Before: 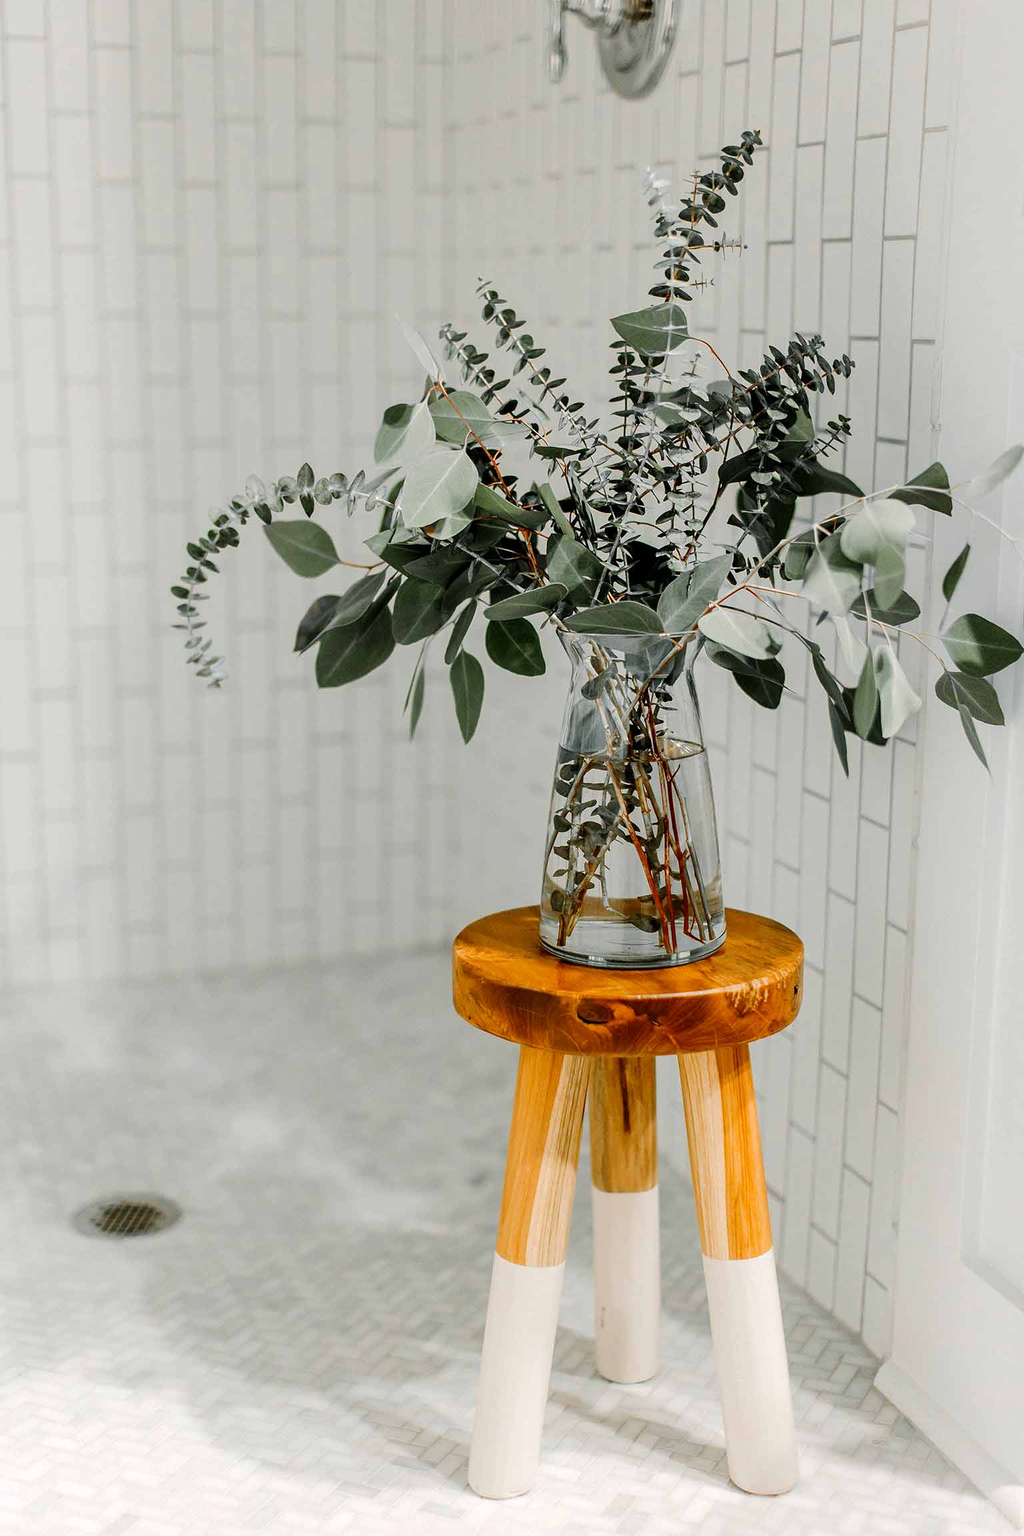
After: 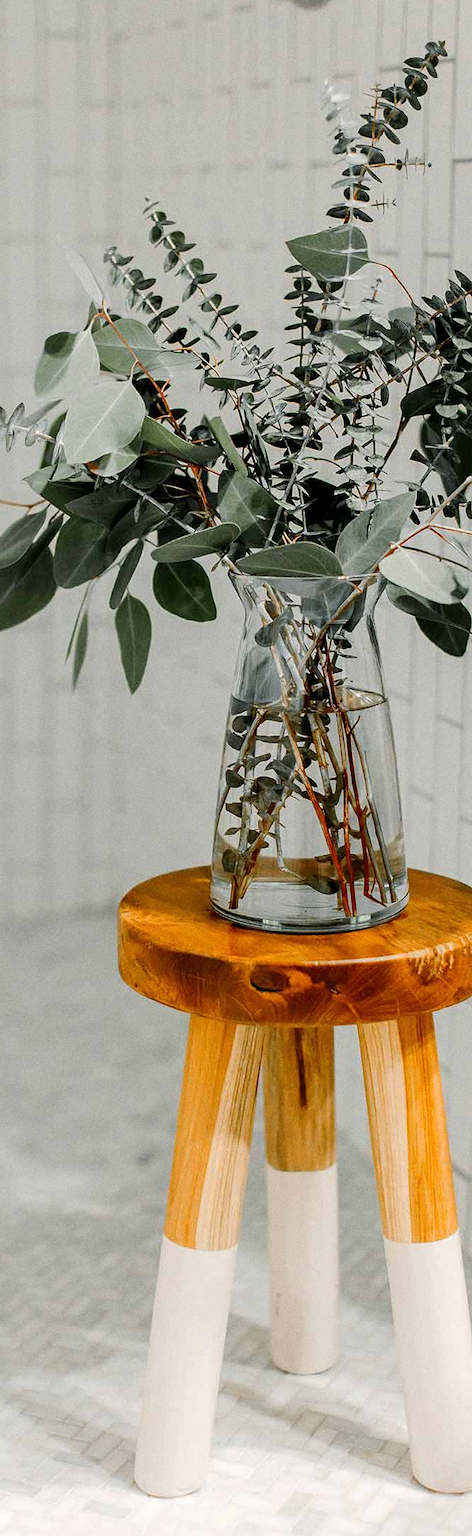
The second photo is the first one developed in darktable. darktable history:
grain: coarseness 0.09 ISO
crop: left 33.452%, top 6.025%, right 23.155%
